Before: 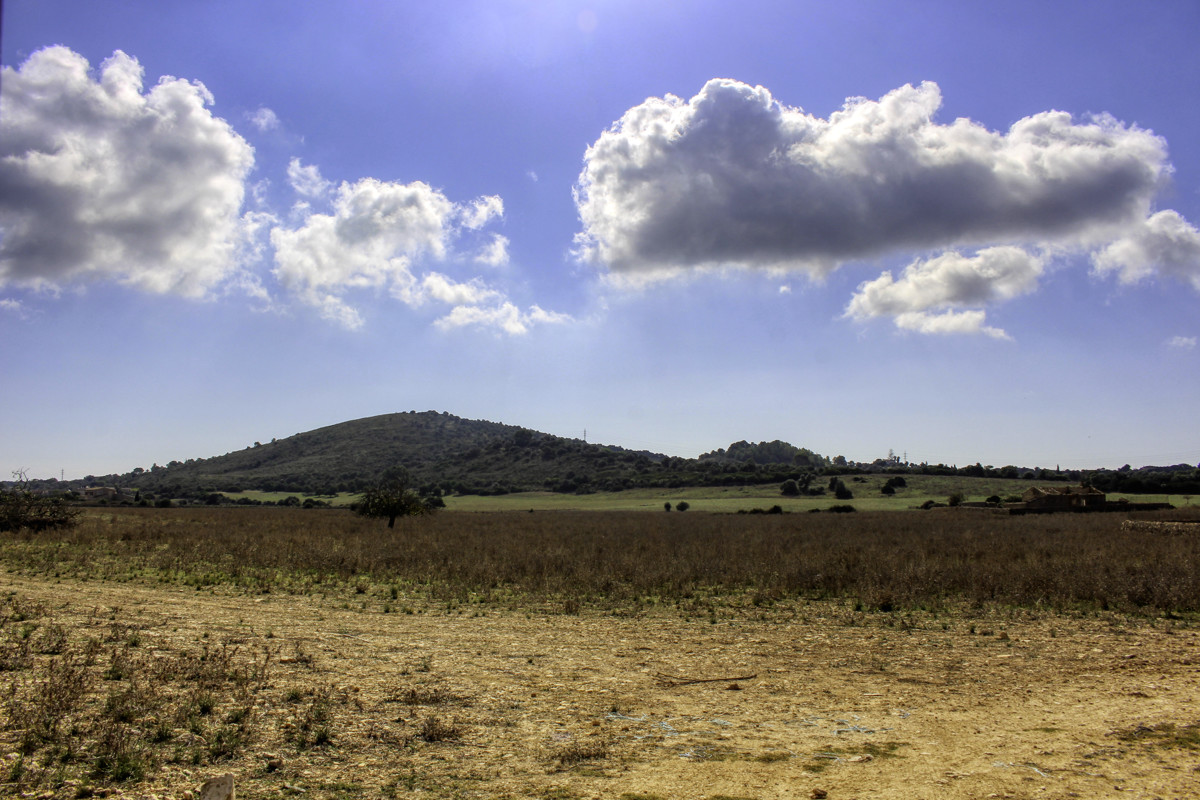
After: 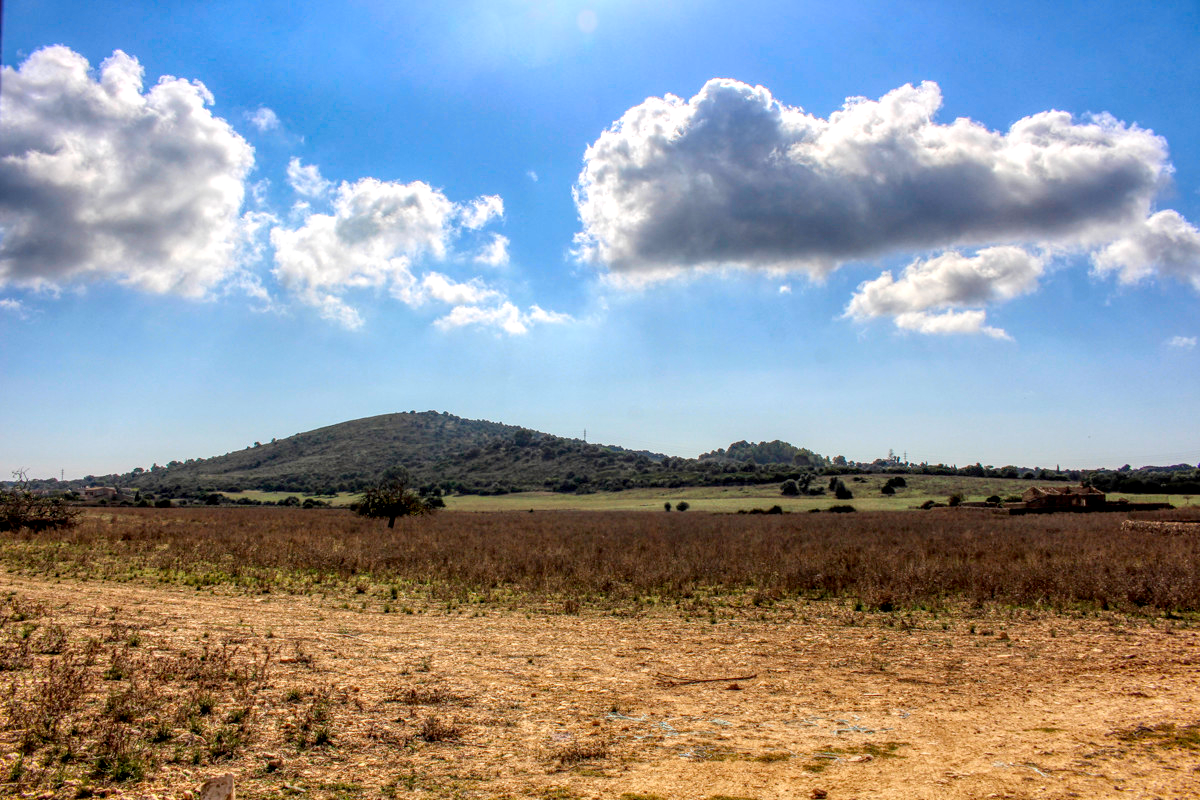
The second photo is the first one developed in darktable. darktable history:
color zones: curves: ch0 [(0.068, 0.464) (0.25, 0.5) (0.48, 0.508) (0.75, 0.536) (0.886, 0.476) (0.967, 0.456)]; ch1 [(0.066, 0.456) (0.25, 0.5) (0.616, 0.508) (0.746, 0.56) (0.934, 0.444)]
local contrast: highlights 62%, detail 143%, midtone range 0.43
